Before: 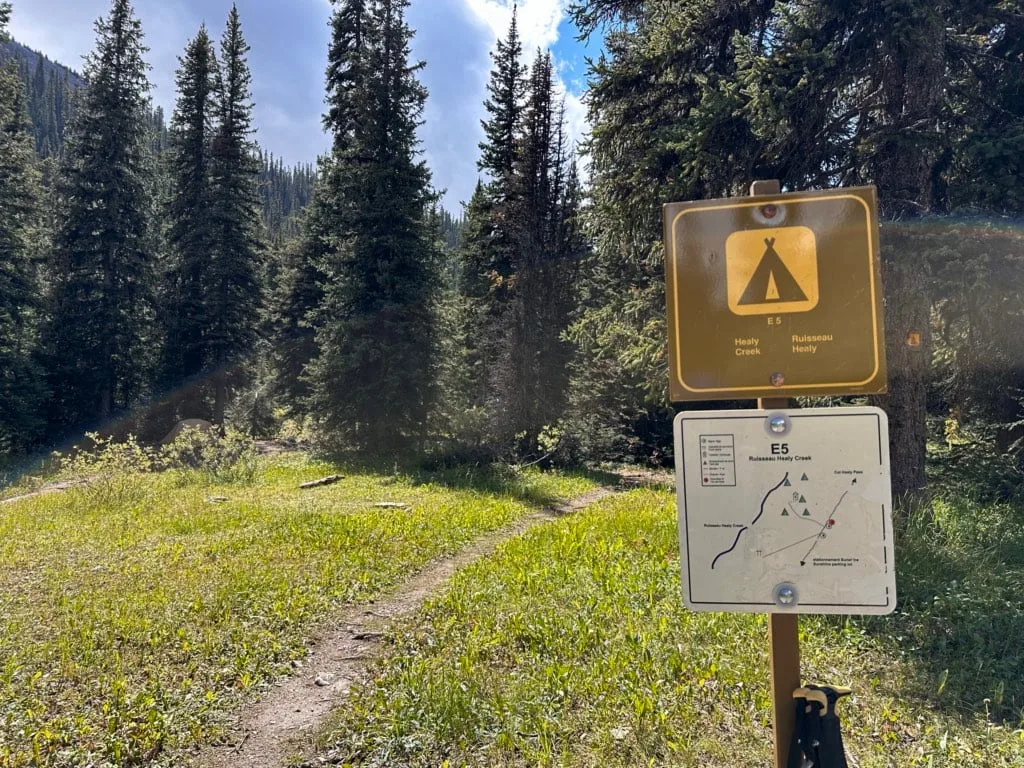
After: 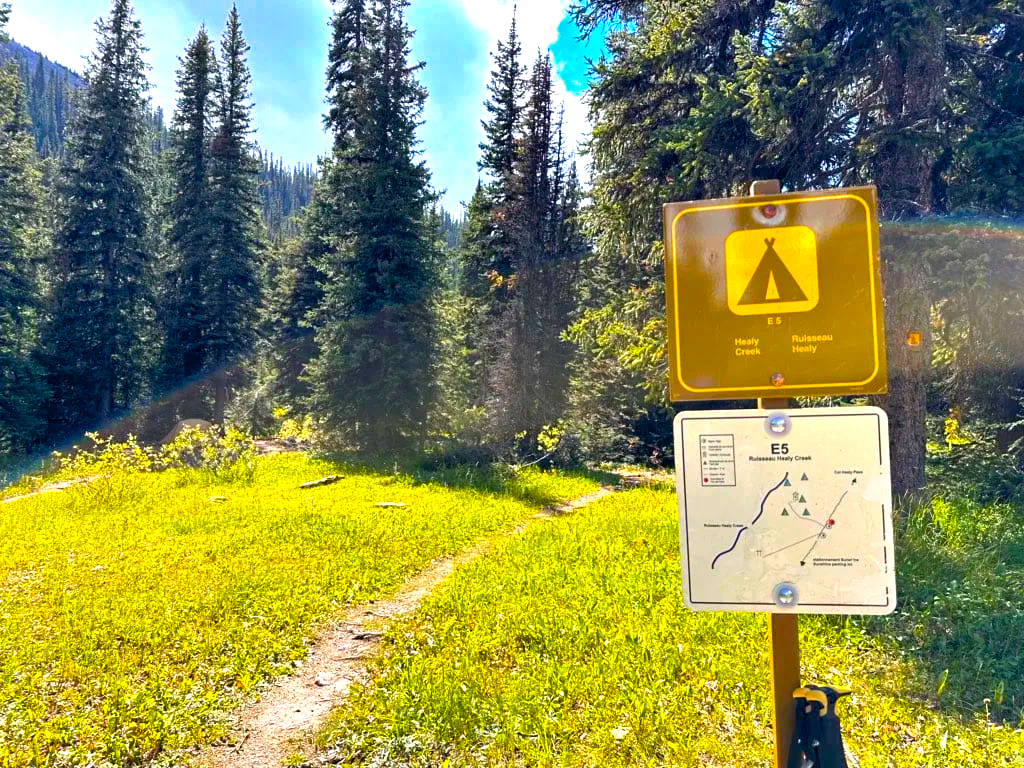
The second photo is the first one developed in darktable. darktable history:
color balance rgb: perceptual saturation grading › global saturation 64.323%, perceptual saturation grading › highlights 50.468%, perceptual saturation grading › shadows 29.864%
exposure: exposure 1.058 EV, compensate exposure bias true, compensate highlight preservation false
